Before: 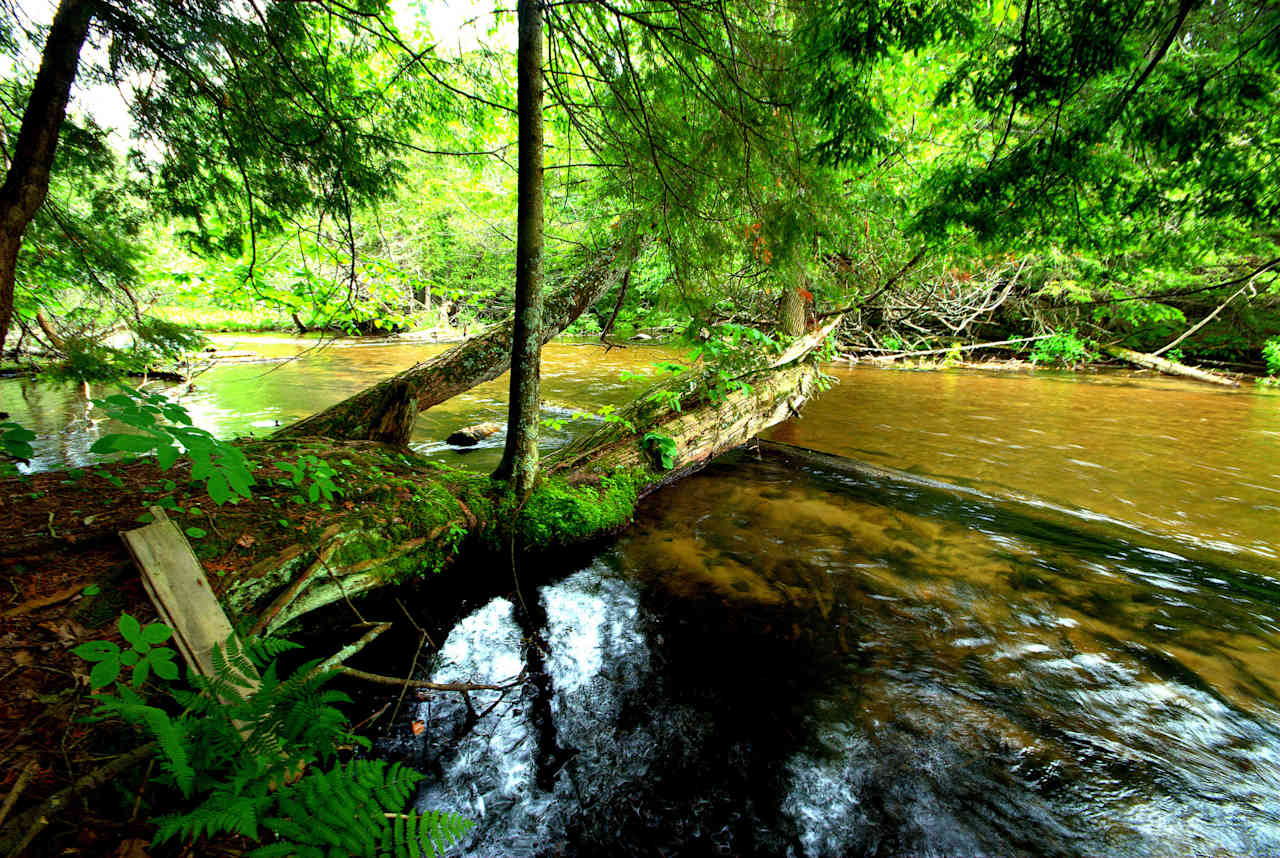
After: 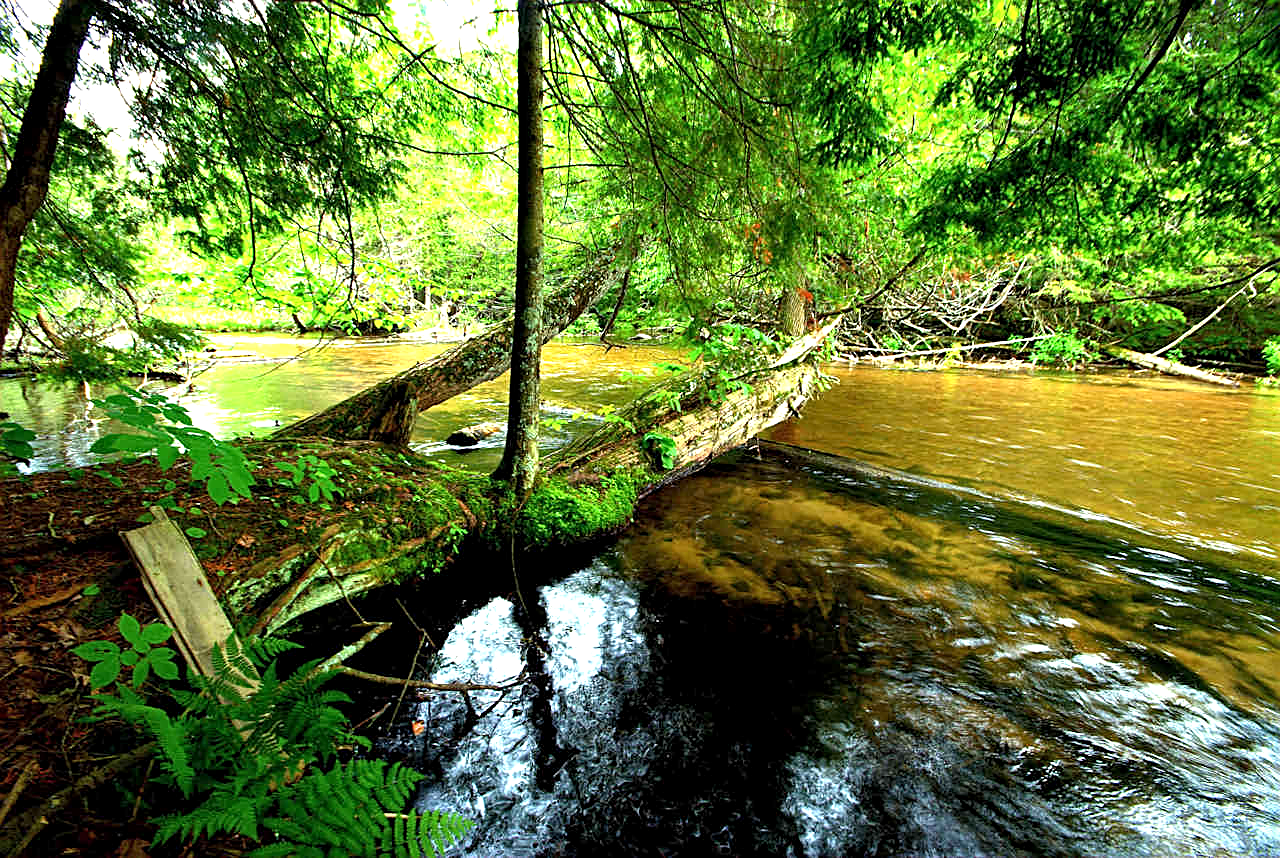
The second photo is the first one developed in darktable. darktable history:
sharpen: on, module defaults
exposure: exposure 0.408 EV, compensate exposure bias true, compensate highlight preservation false
local contrast: highlights 106%, shadows 102%, detail 119%, midtone range 0.2
